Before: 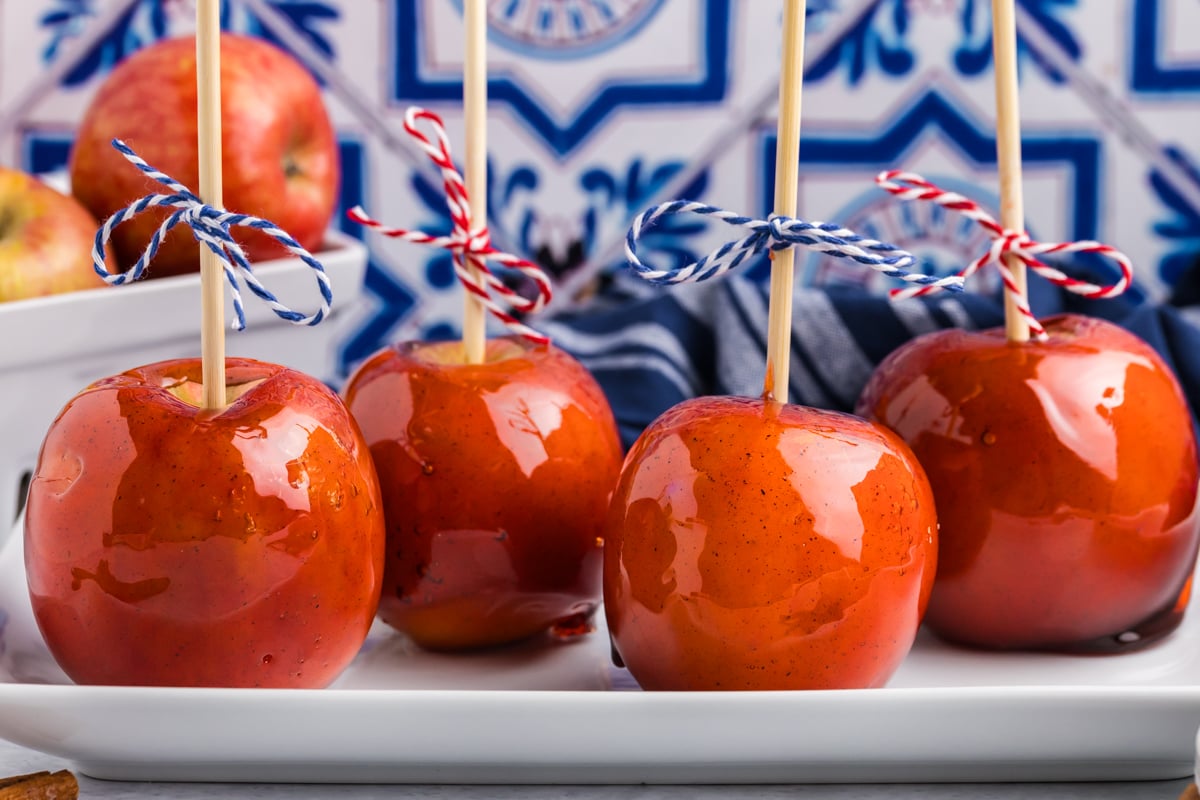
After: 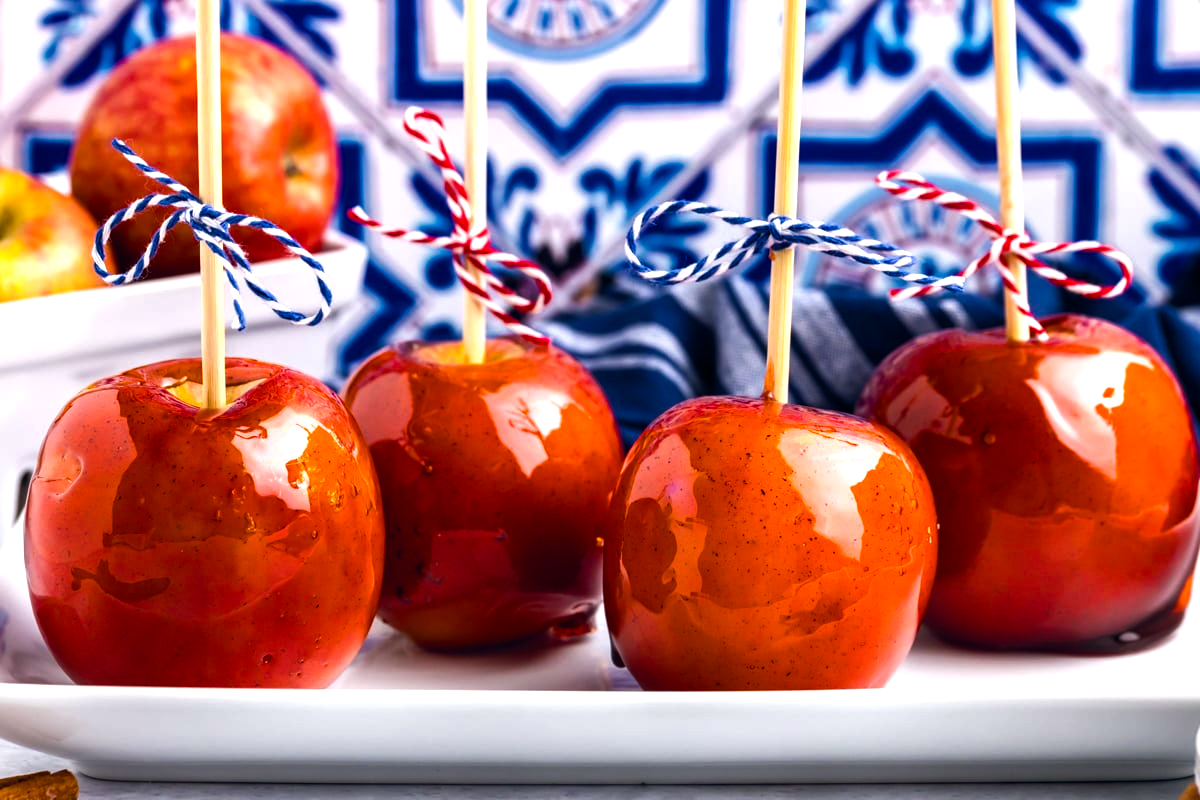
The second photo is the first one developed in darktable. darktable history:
color balance rgb: global offset › chroma 0.065%, global offset › hue 253.56°, linear chroma grading › global chroma 19.583%, perceptual saturation grading › global saturation 15.804%, perceptual saturation grading › highlights -19.471%, perceptual saturation grading › shadows 20.486%, perceptual brilliance grading › global brilliance 21.656%, perceptual brilliance grading › shadows -34.907%, global vibrance 11.308%, contrast 4.988%
